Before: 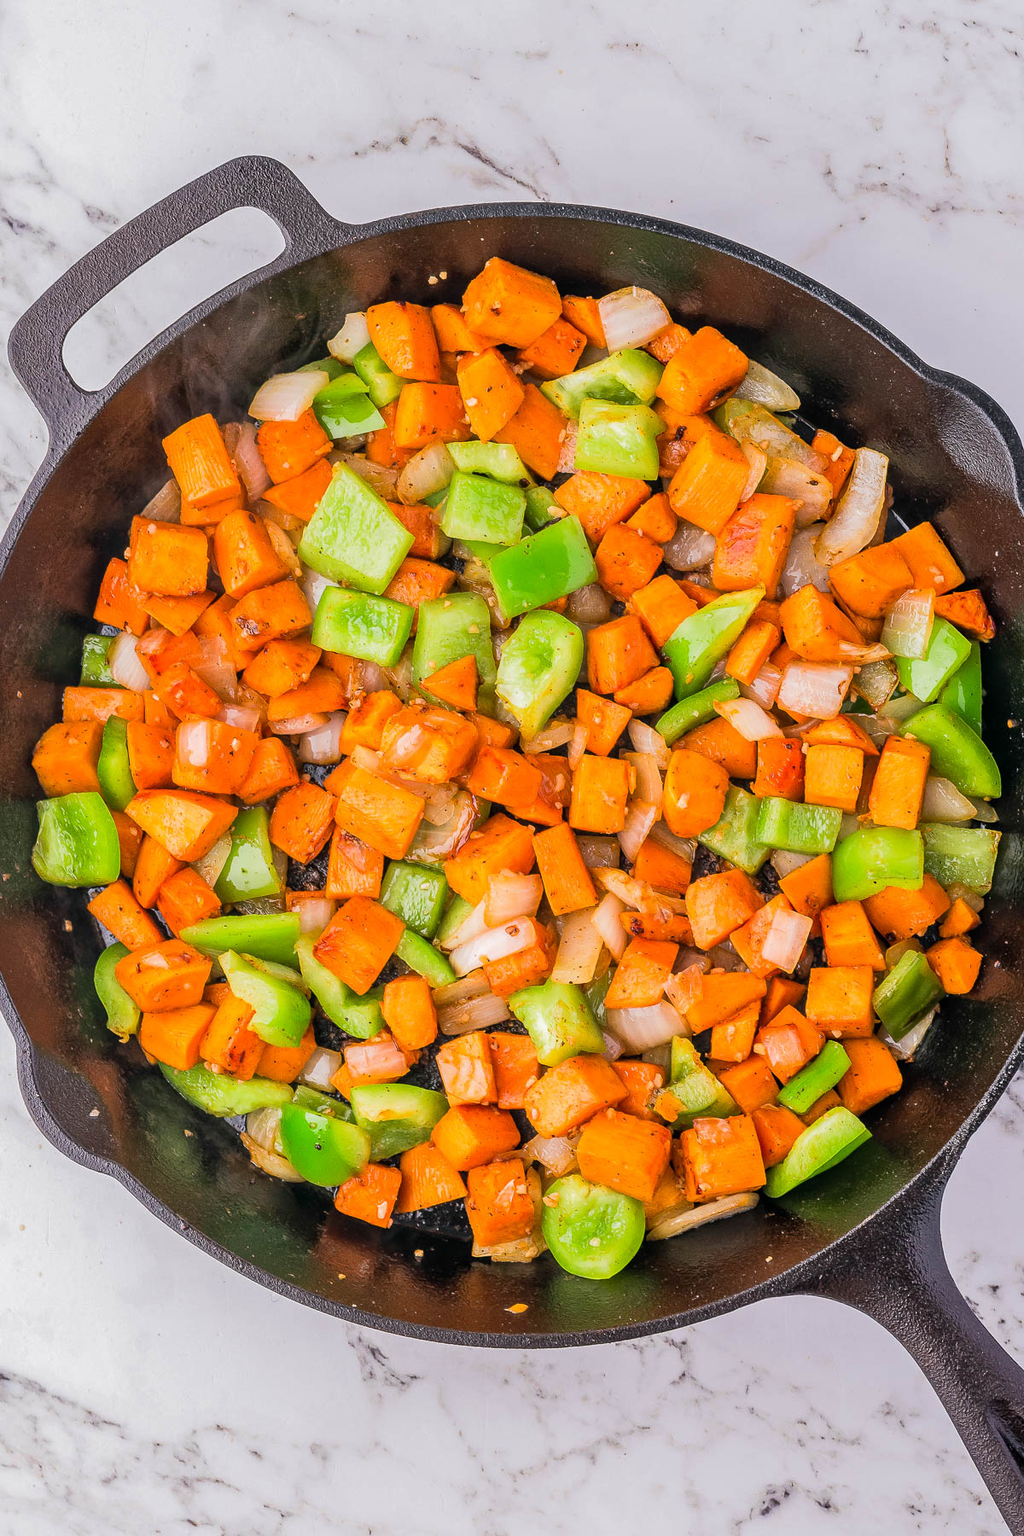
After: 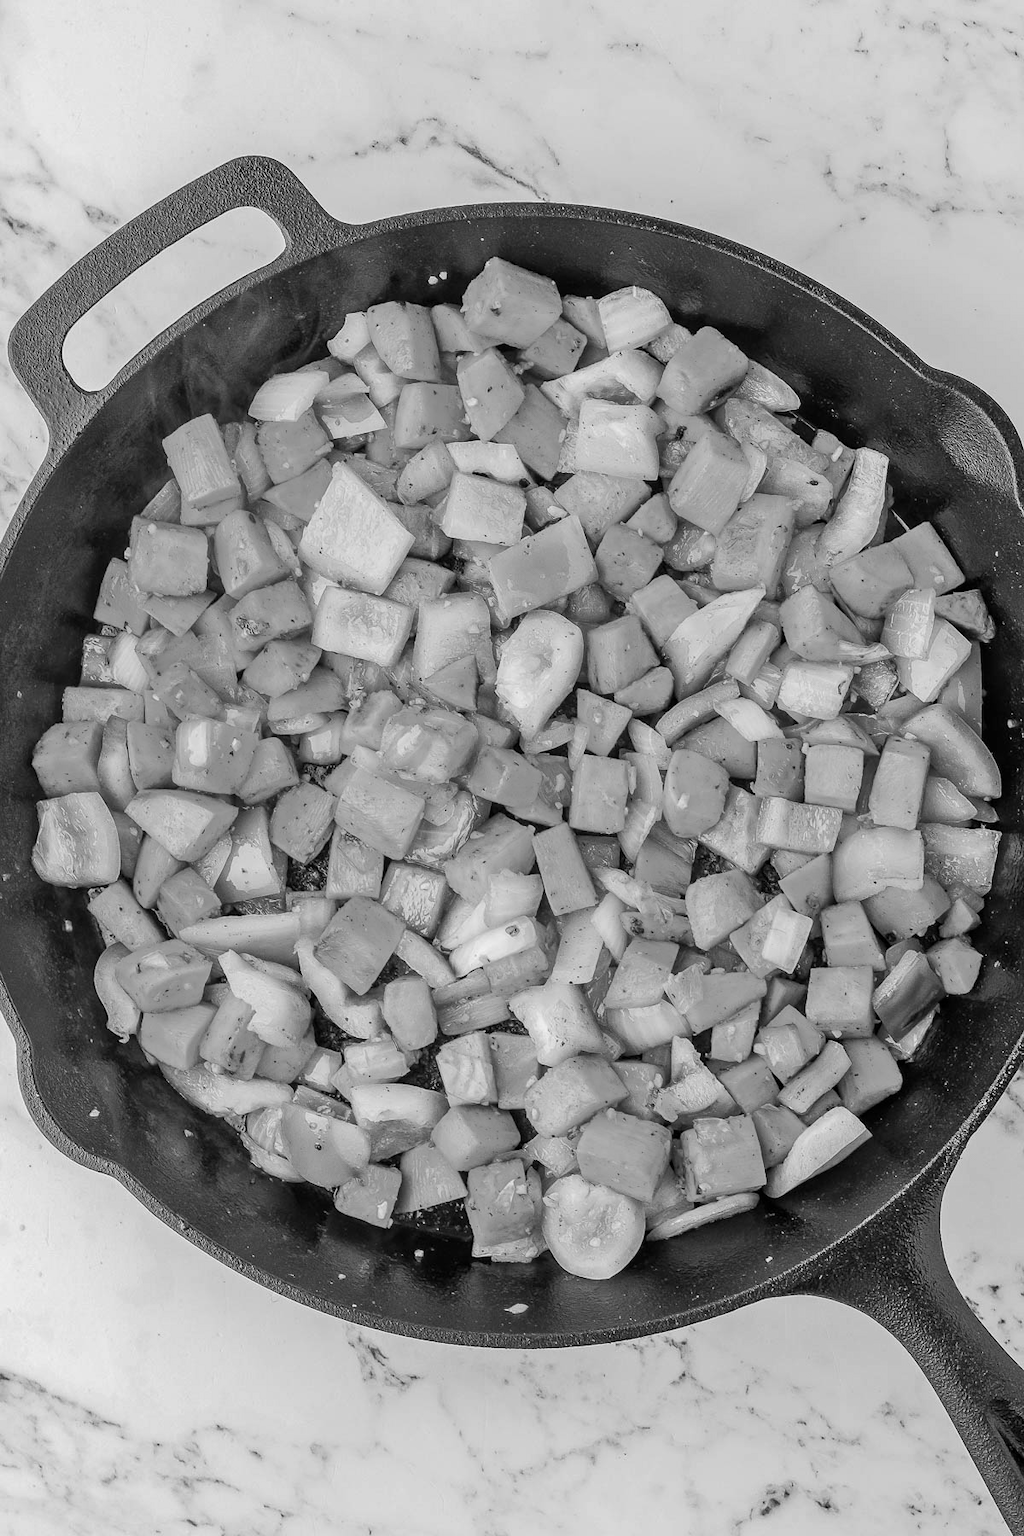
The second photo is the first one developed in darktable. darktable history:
monochrome: a 2.21, b -1.33, size 2.2
color balance rgb: linear chroma grading › global chroma 15%, perceptual saturation grading › global saturation 30%
